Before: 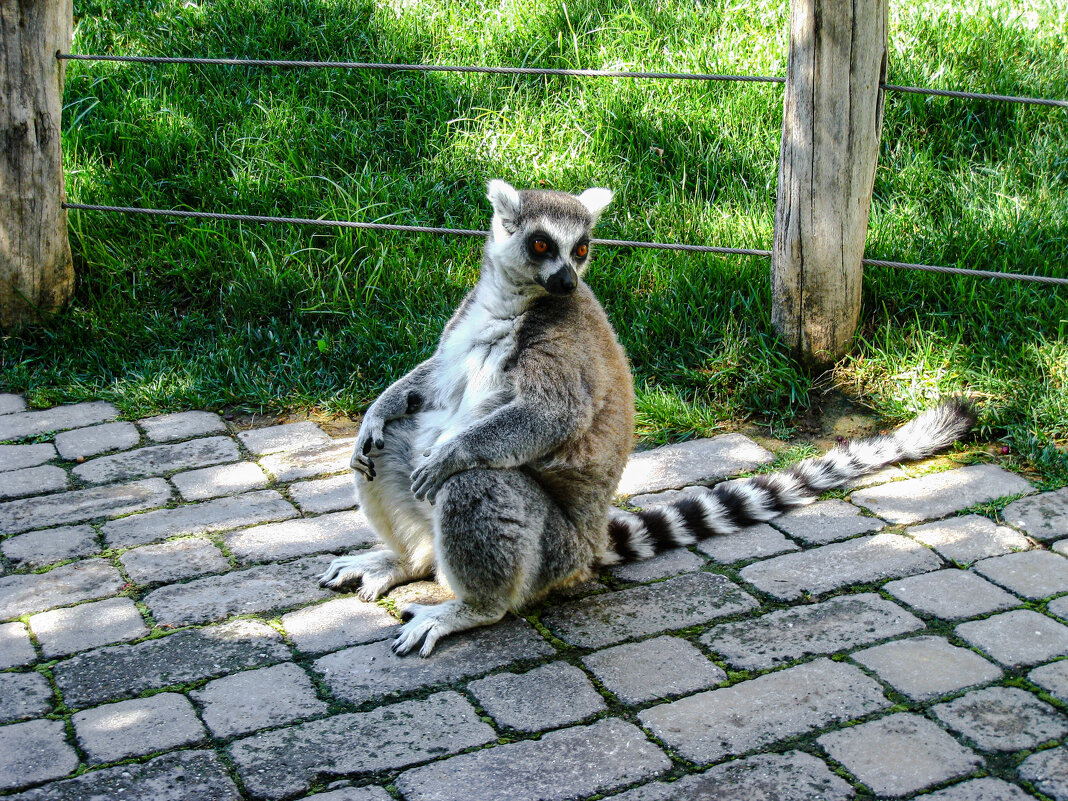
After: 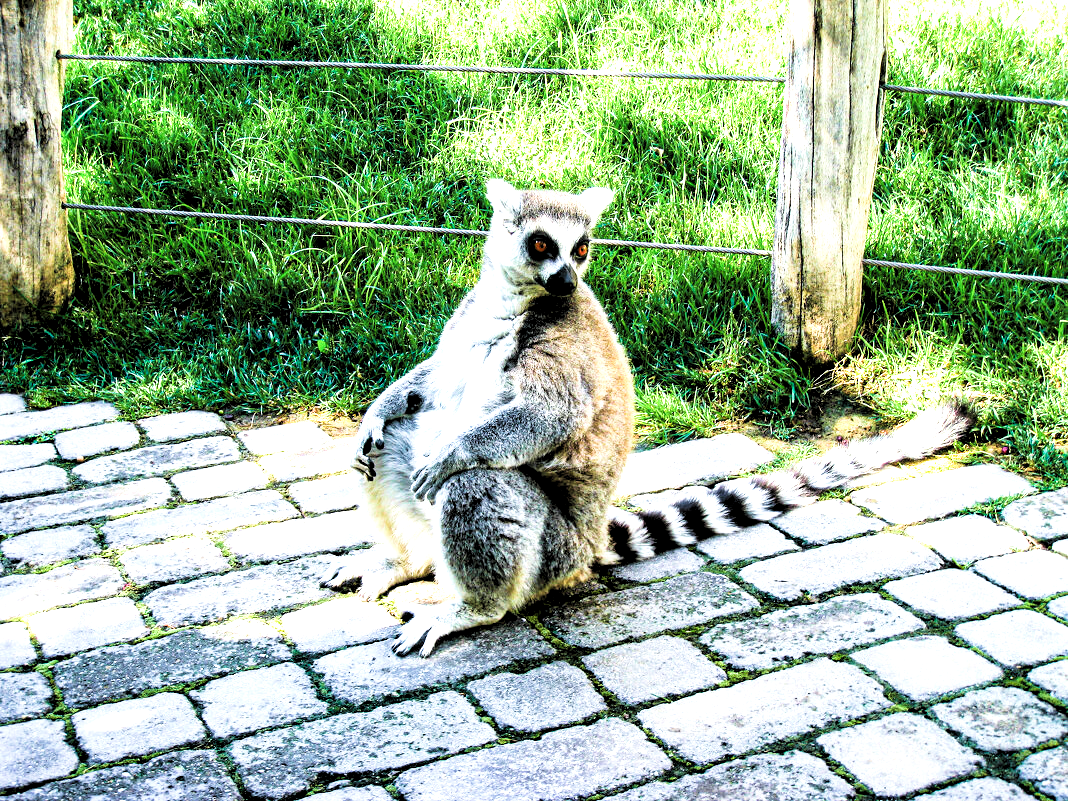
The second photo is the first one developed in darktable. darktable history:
filmic rgb: black relative exposure -8.01 EV, white relative exposure 4 EV, hardness 4.11, contrast 0.986
levels: levels [0.182, 0.542, 0.902]
velvia: strength 44.33%
exposure: black level correction 0, exposure 1.762 EV, compensate highlight preservation false
